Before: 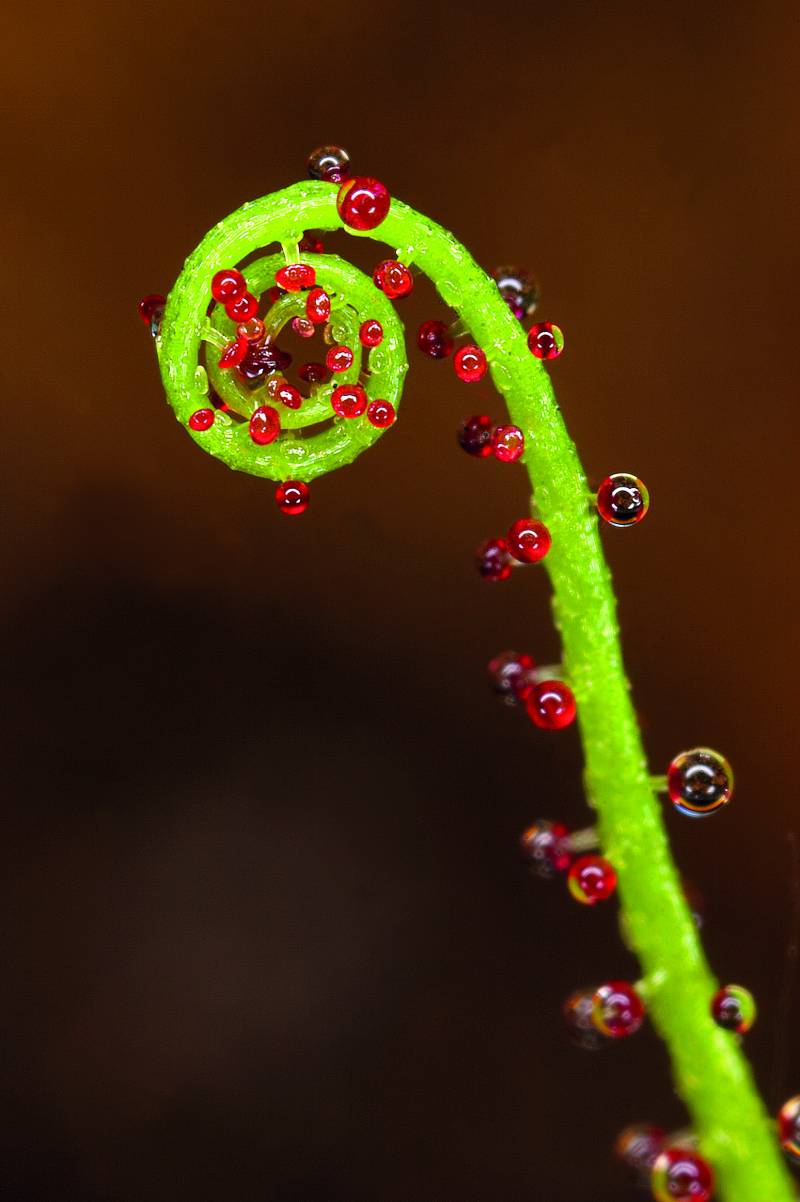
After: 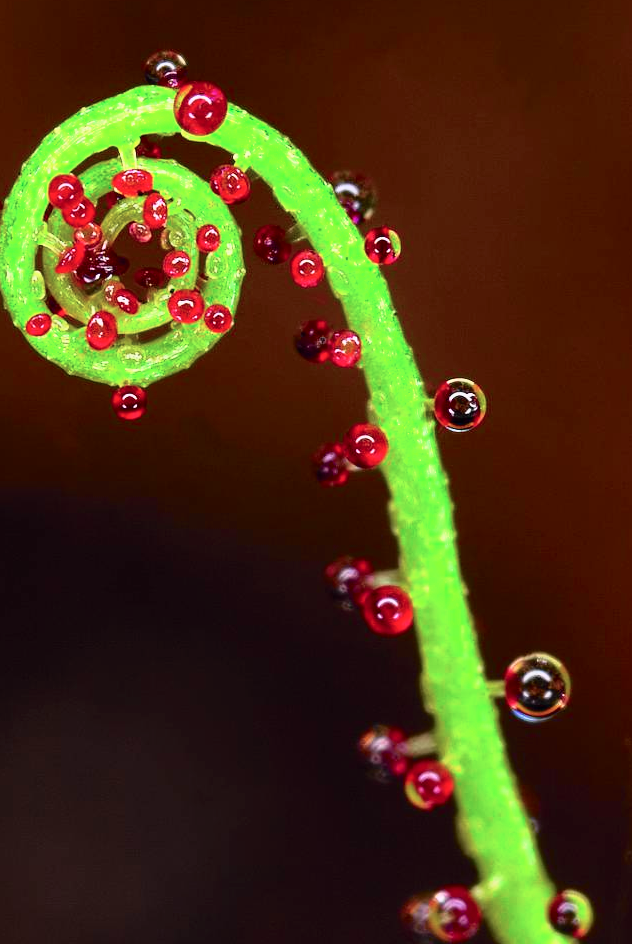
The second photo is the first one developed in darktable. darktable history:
crop and rotate: left 20.496%, top 7.954%, right 0.489%, bottom 13.495%
tone curve: curves: ch0 [(0, 0) (0.105, 0.08) (0.195, 0.18) (0.283, 0.288) (0.384, 0.419) (0.485, 0.531) (0.638, 0.69) (0.795, 0.879) (1, 0.977)]; ch1 [(0, 0) (0.161, 0.092) (0.35, 0.33) (0.379, 0.401) (0.456, 0.469) (0.498, 0.503) (0.531, 0.537) (0.596, 0.621) (0.635, 0.655) (1, 1)]; ch2 [(0, 0) (0.371, 0.362) (0.437, 0.437) (0.483, 0.484) (0.53, 0.515) (0.56, 0.58) (0.622, 0.606) (1, 1)], color space Lab, independent channels, preserve colors none
